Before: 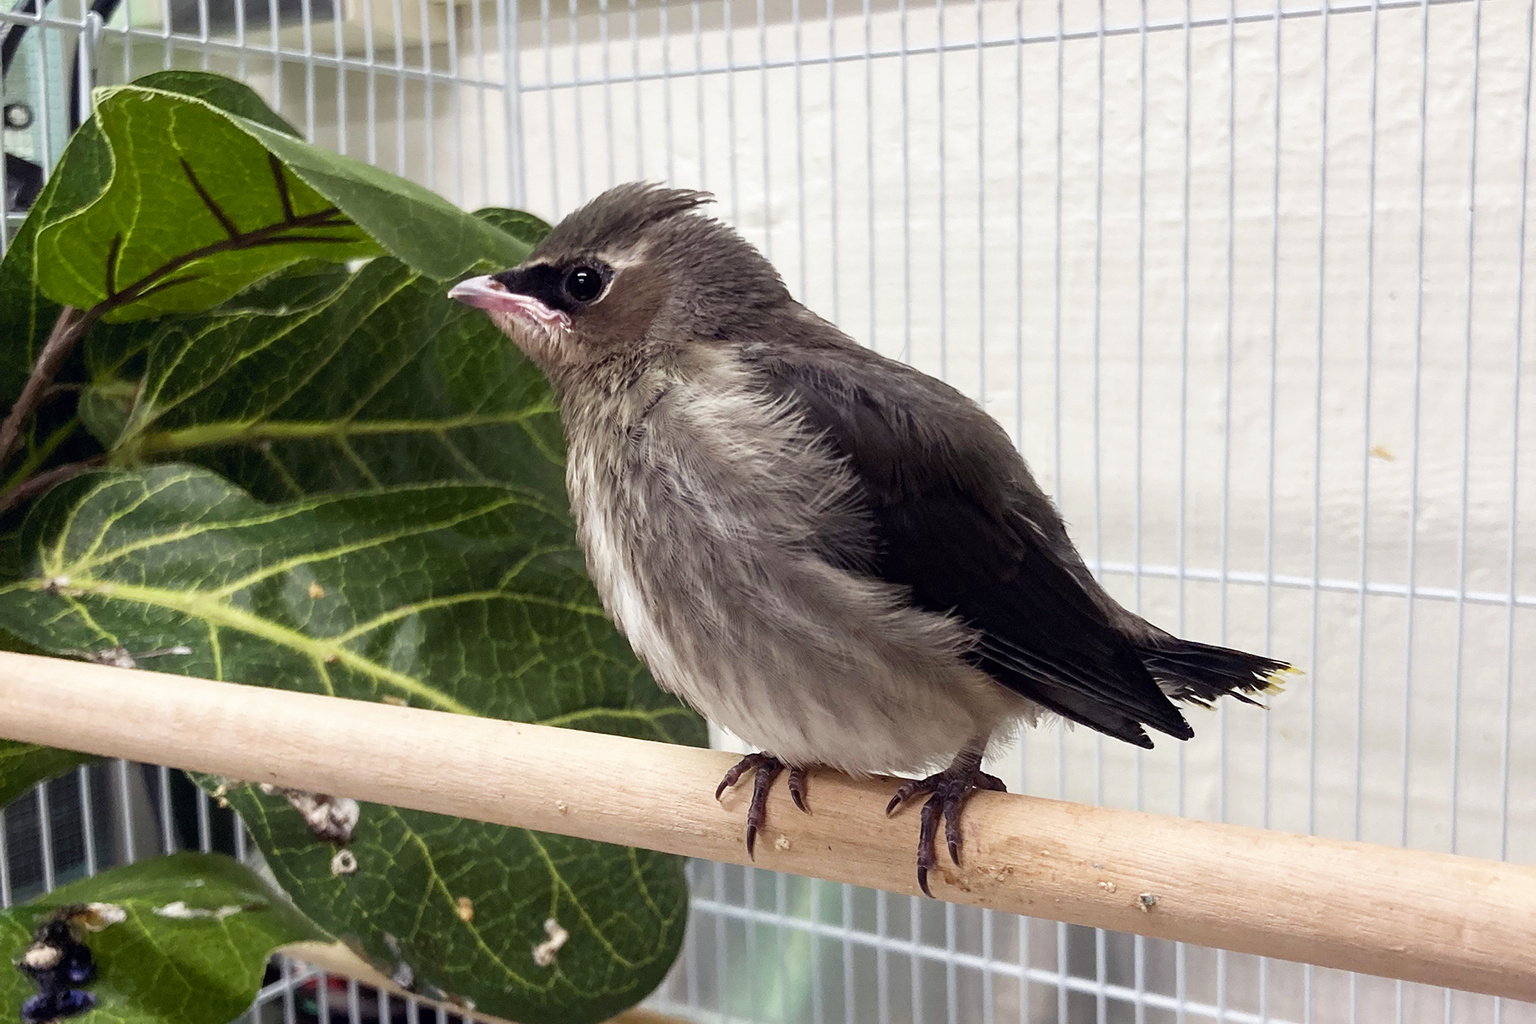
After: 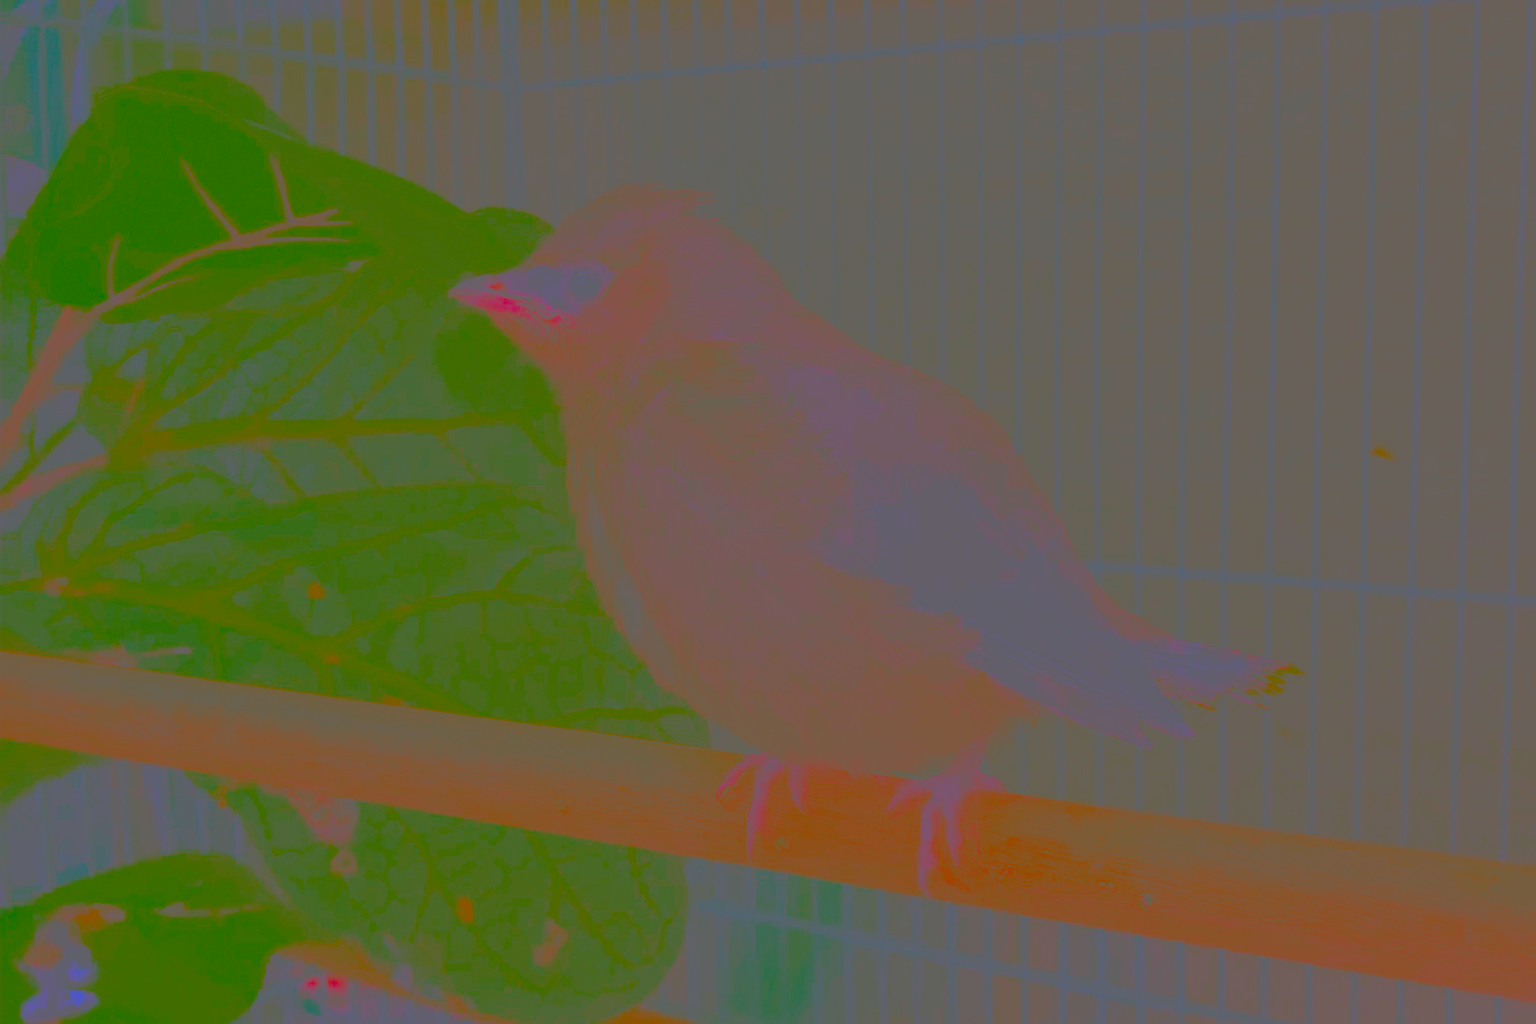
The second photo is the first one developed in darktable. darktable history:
tone equalizer: on, module defaults
contrast brightness saturation: contrast -0.99, brightness -0.17, saturation 0.75
sharpen: on, module defaults
shadows and highlights: on, module defaults
